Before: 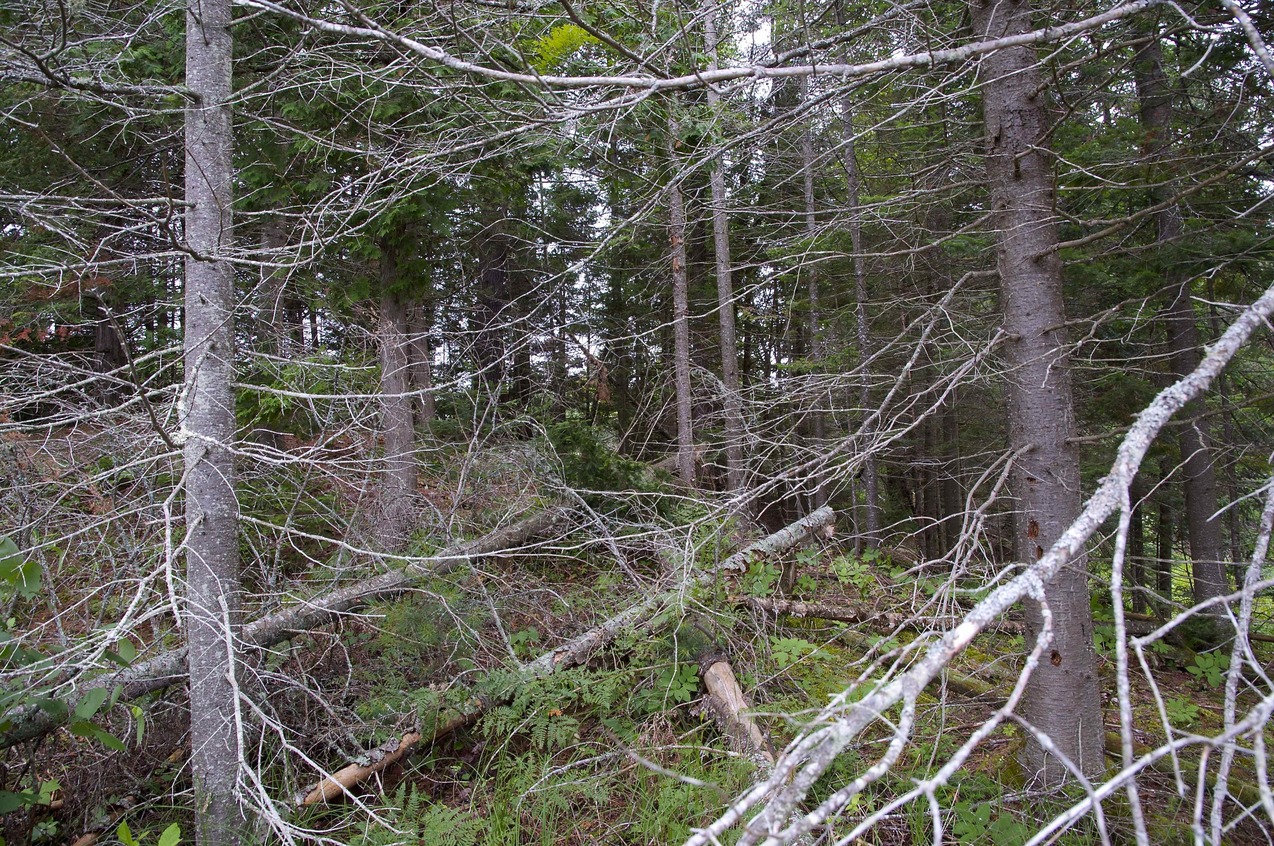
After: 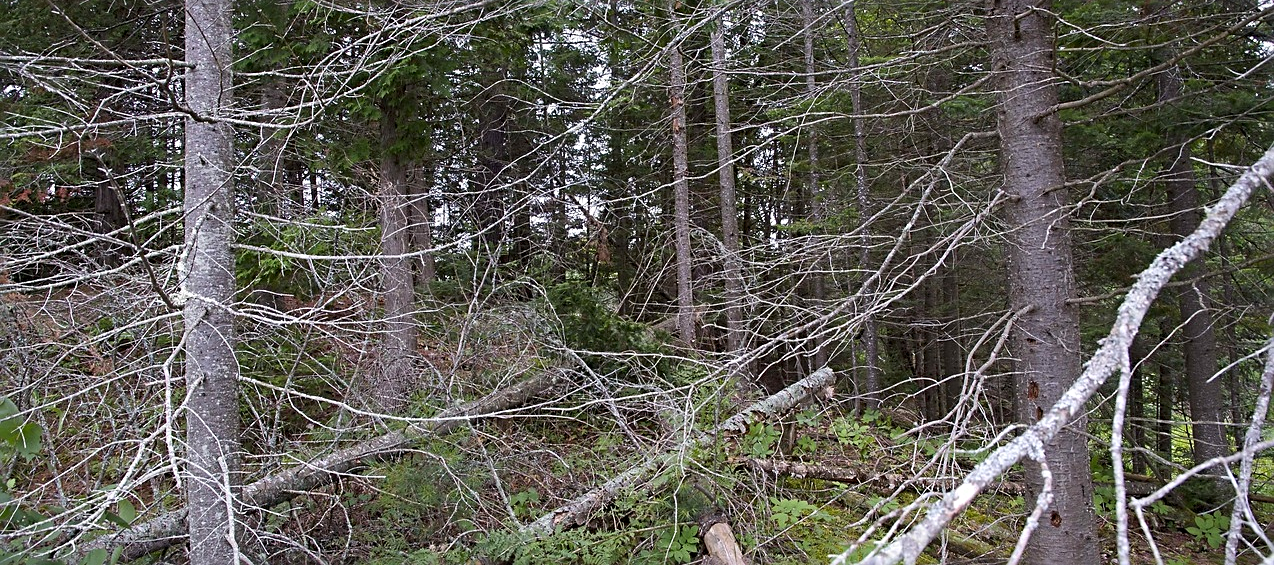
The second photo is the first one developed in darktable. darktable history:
crop: top 16.456%, bottom 16.683%
sharpen: radius 2.792
tone equalizer: edges refinement/feathering 500, mask exposure compensation -1.57 EV, preserve details no
